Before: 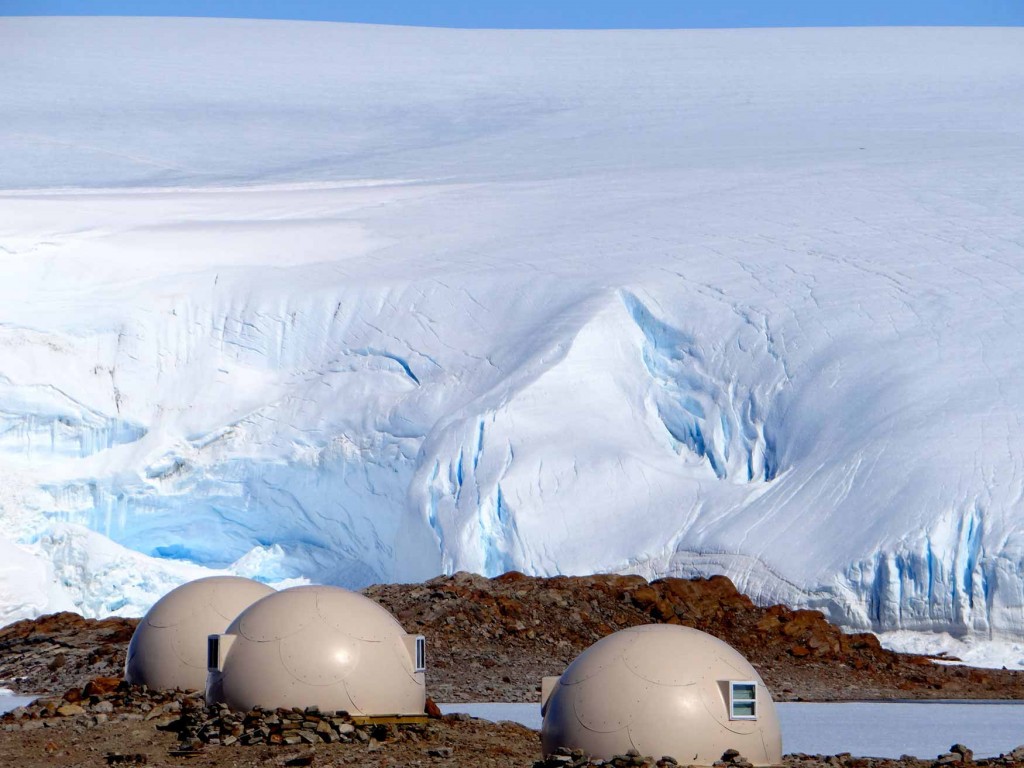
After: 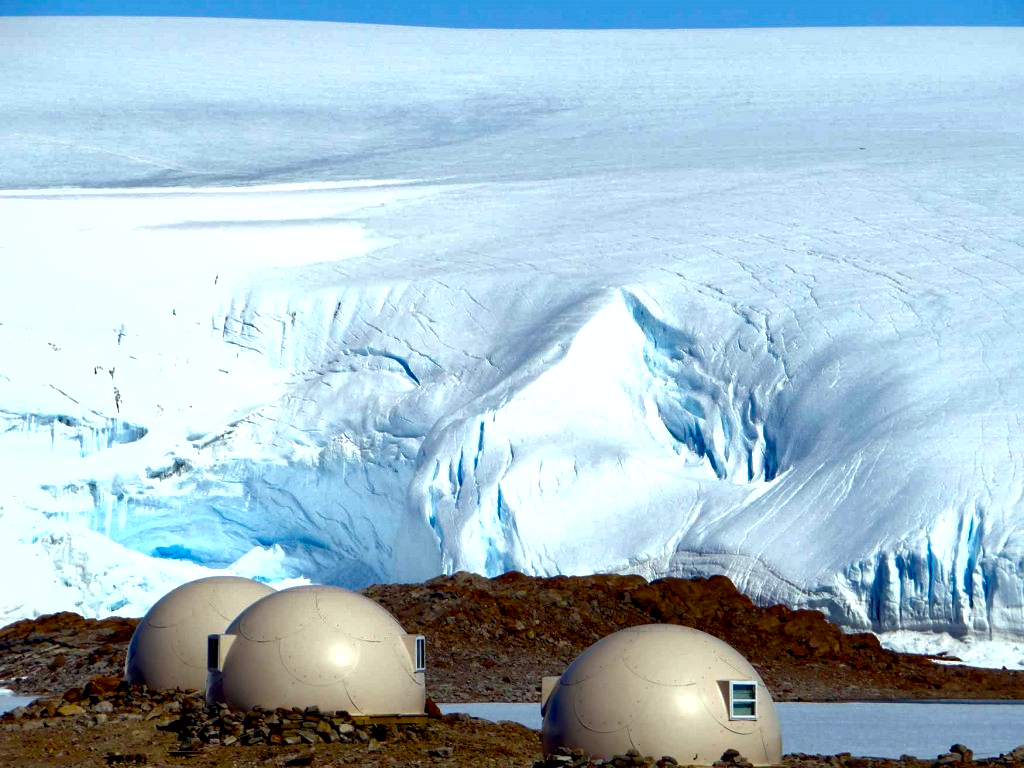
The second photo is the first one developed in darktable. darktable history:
tone equalizer: -8 EV 0.289 EV, -7 EV 0.428 EV, -6 EV 0.426 EV, -5 EV 0.279 EV, -3 EV -0.279 EV, -2 EV -0.422 EV, -1 EV -0.41 EV, +0 EV -0.236 EV
color balance rgb: perceptual saturation grading › global saturation 0.042%, perceptual saturation grading › mid-tones 6.137%, perceptual saturation grading › shadows 71.797%, perceptual brilliance grading › global brilliance 14.921%, perceptual brilliance grading › shadows -35.227%, global vibrance 20%
local contrast: mode bilateral grid, contrast 99, coarseness 99, detail 165%, midtone range 0.2
exposure: exposure -0.058 EV, compensate exposure bias true, compensate highlight preservation false
shadows and highlights: radius 47.08, white point adjustment 6.52, compress 80.03%, soften with gaussian
color correction: highlights a* -8.36, highlights b* 3.27
